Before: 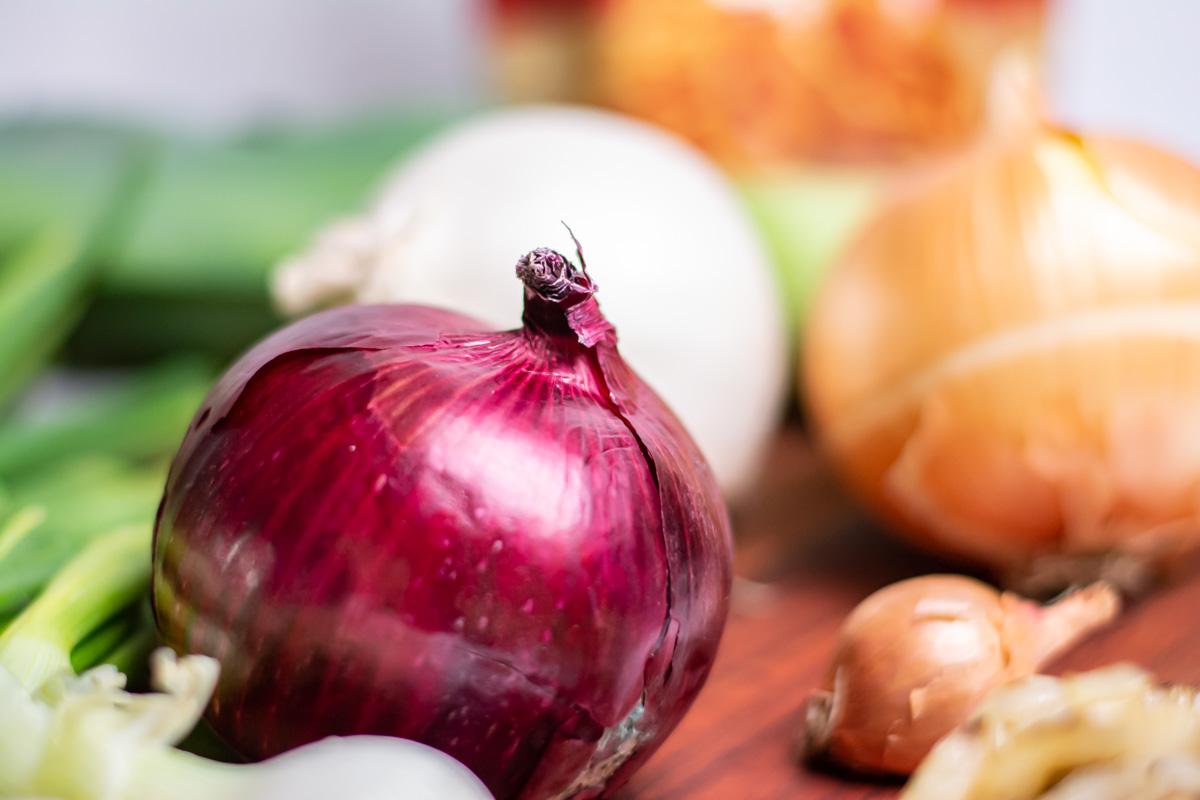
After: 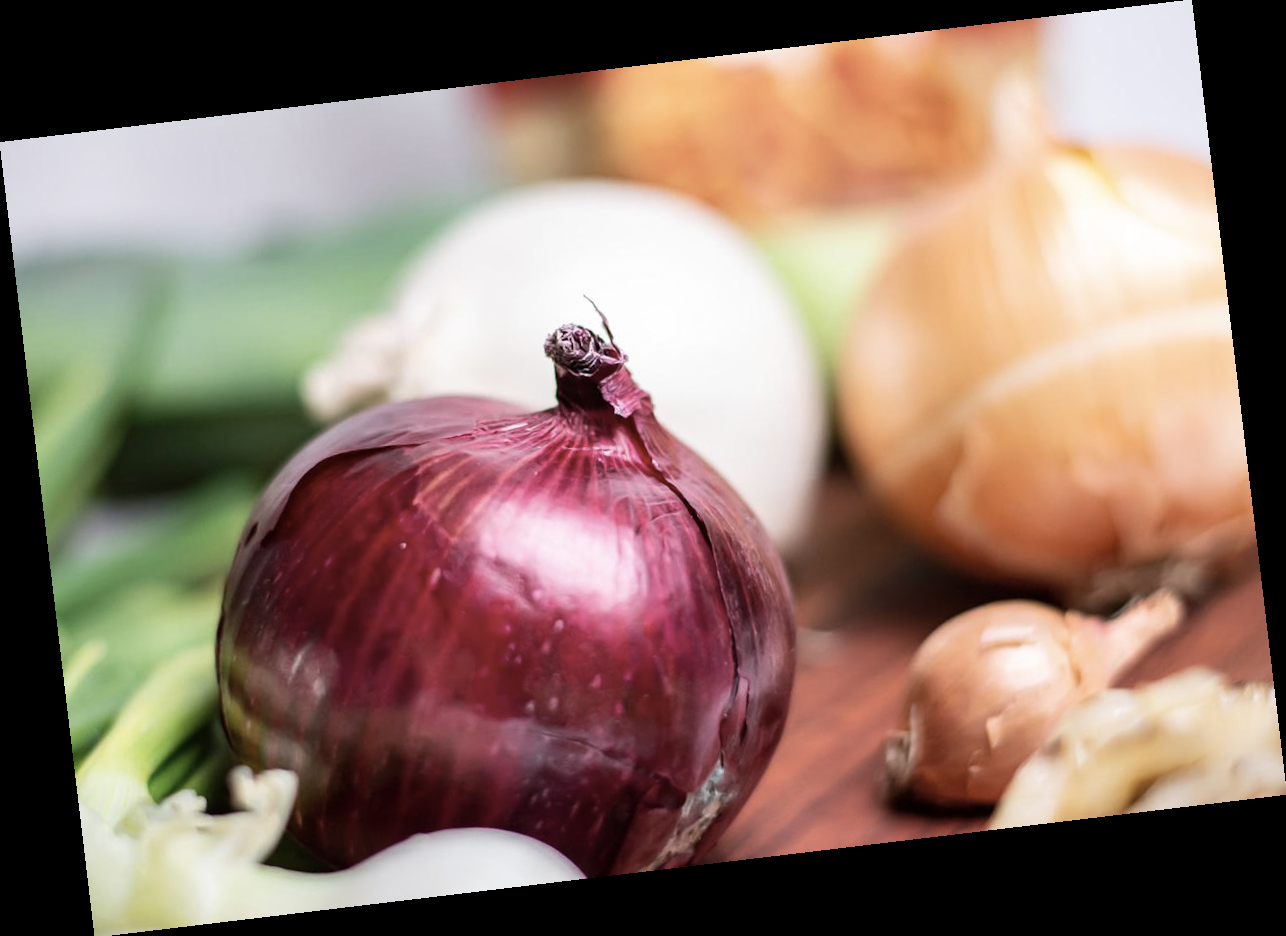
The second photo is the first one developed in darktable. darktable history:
contrast brightness saturation: contrast 0.1, saturation -0.3
rotate and perspective: rotation -6.83°, automatic cropping off
